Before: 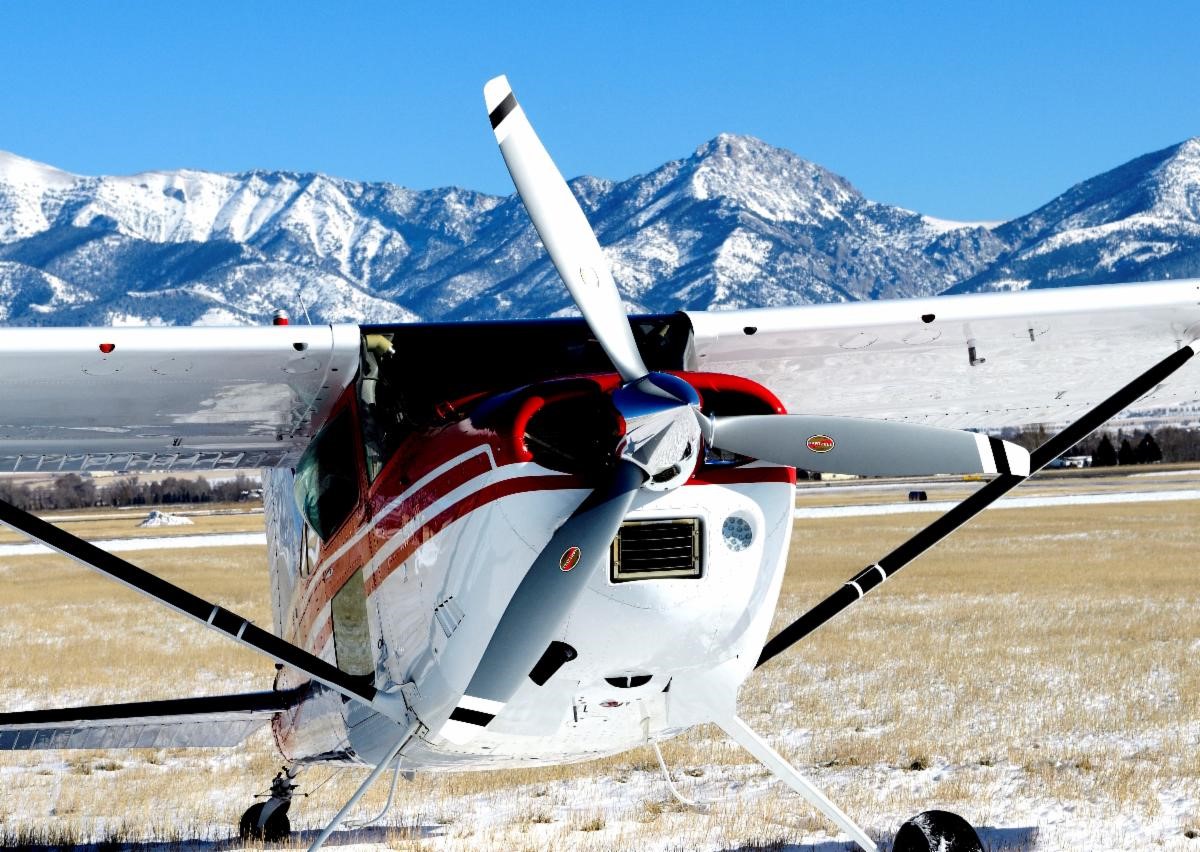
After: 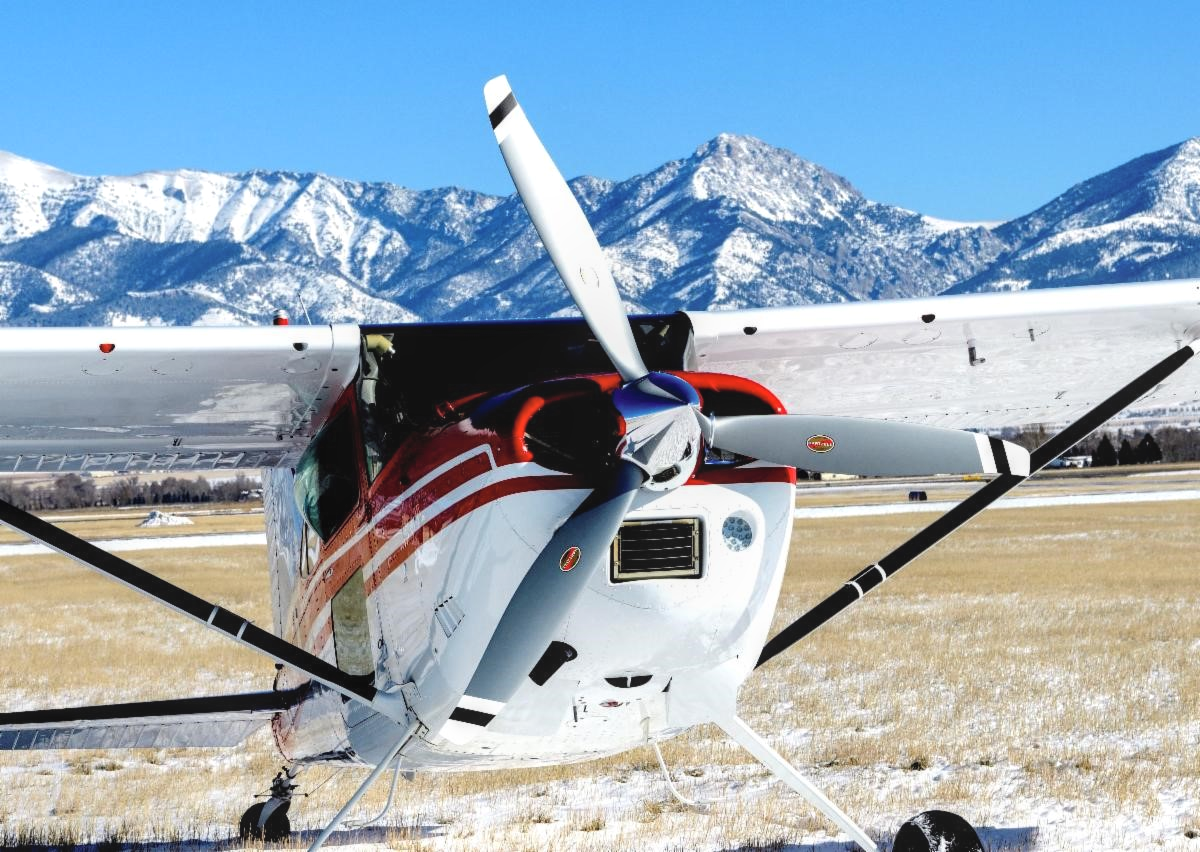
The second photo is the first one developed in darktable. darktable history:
local contrast: detail 110%
contrast brightness saturation: contrast 0.03, brightness 0.06, saturation 0.13
exposure: exposure 0.078 EV, compensate highlight preservation false
color correction: saturation 0.85
